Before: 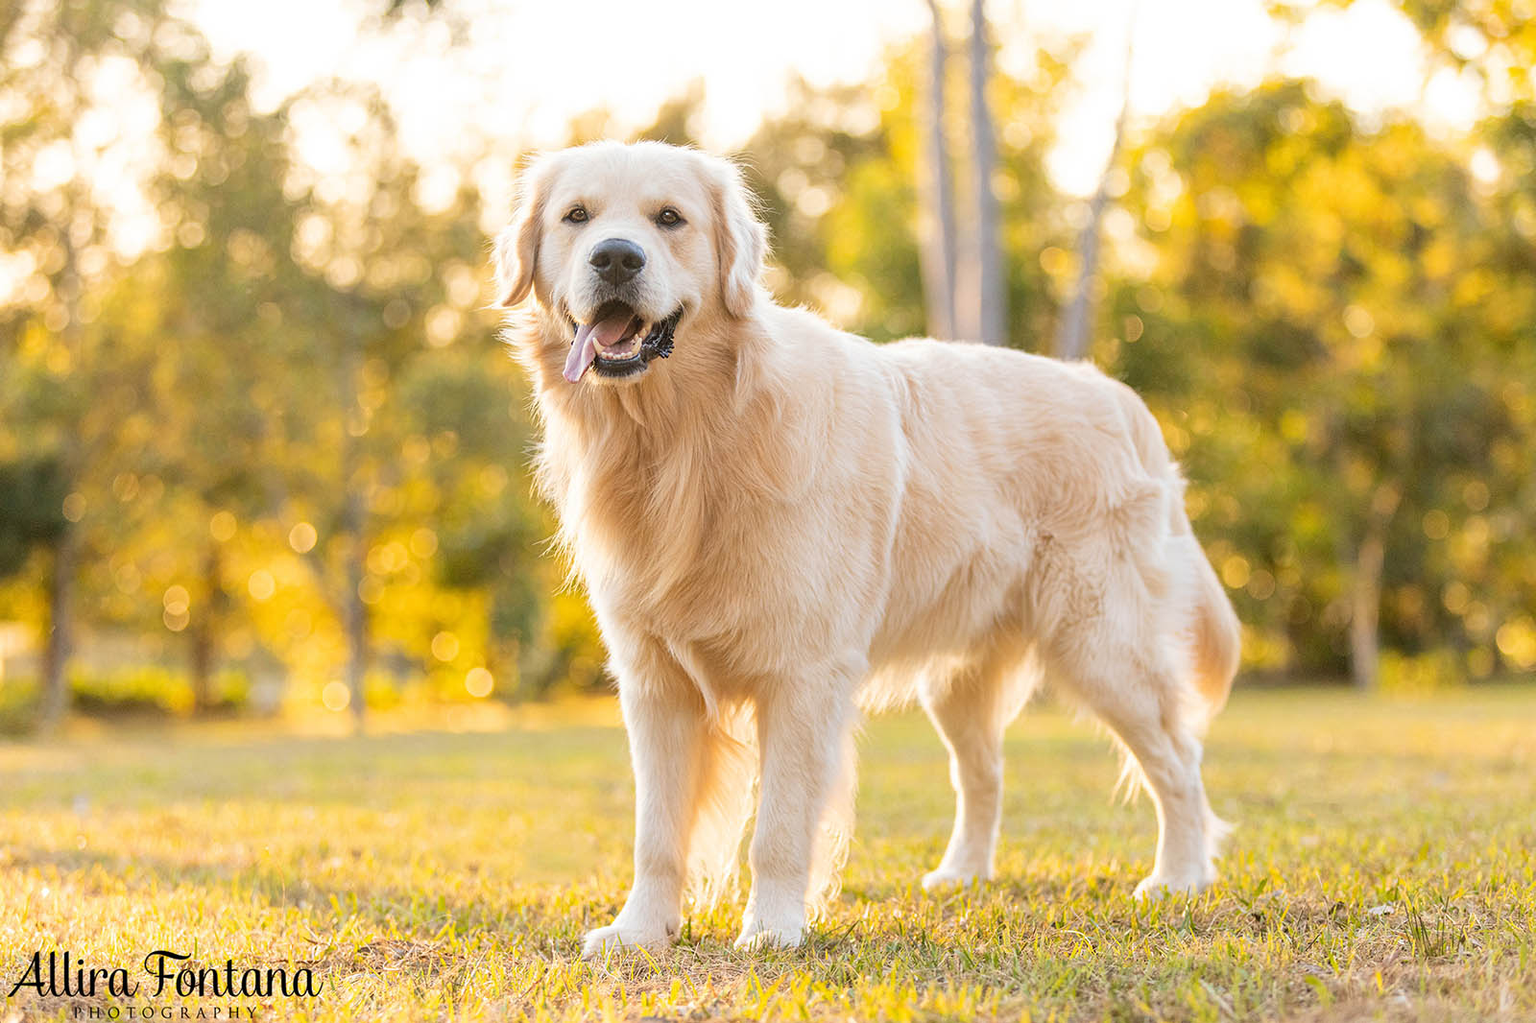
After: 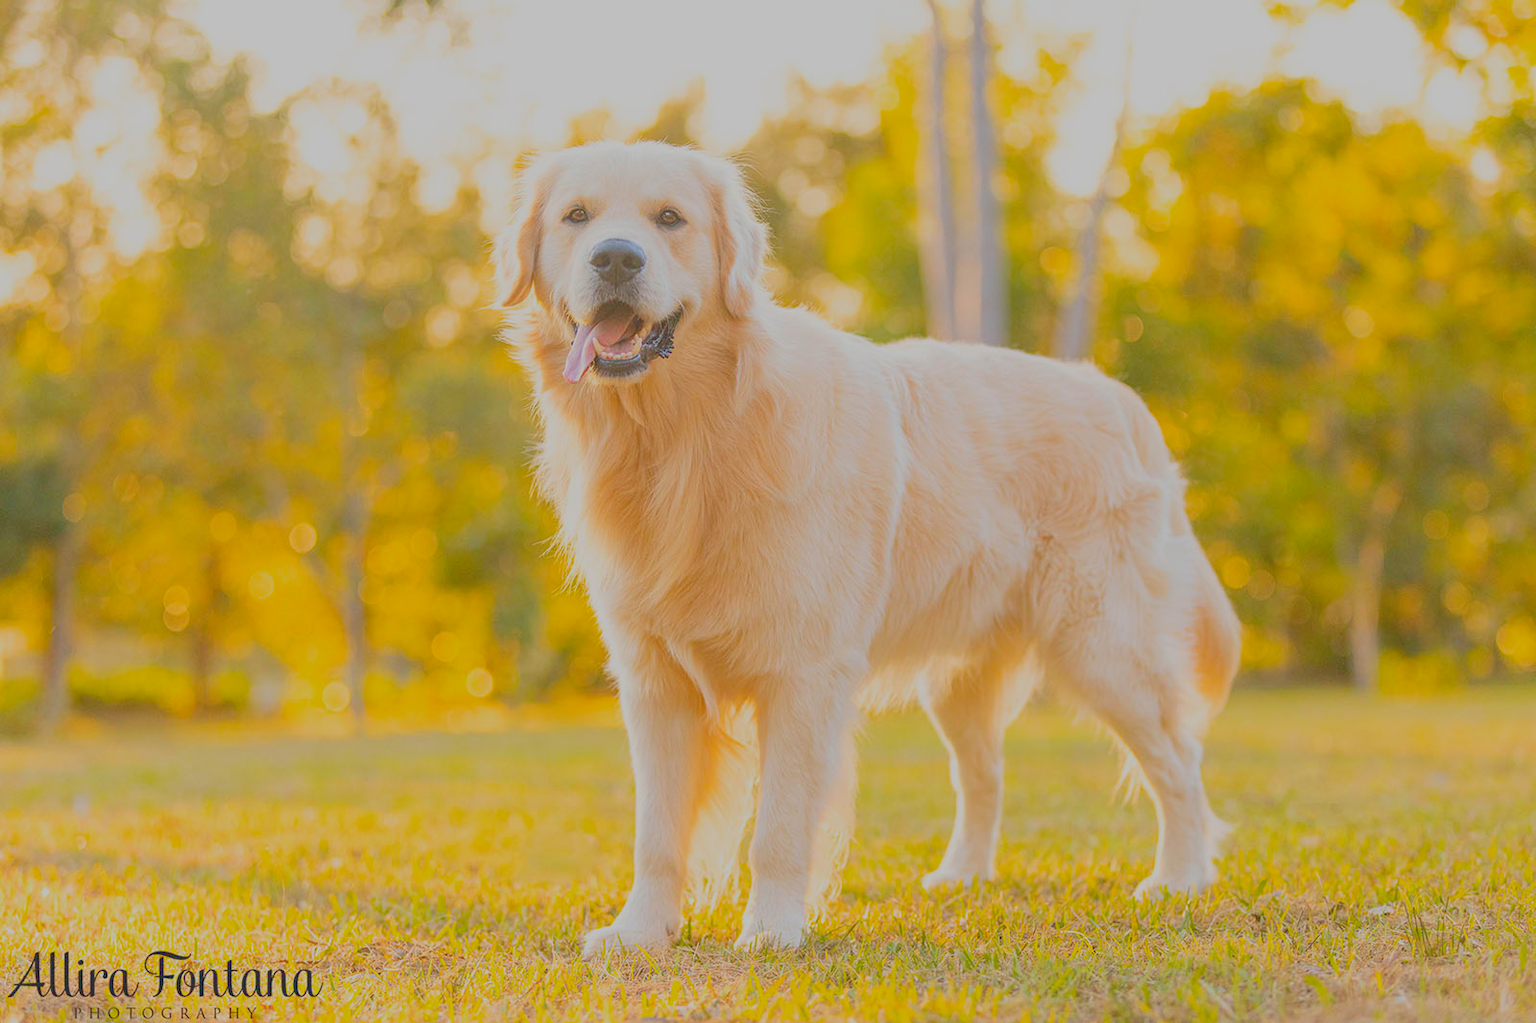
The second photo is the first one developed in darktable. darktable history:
color balance rgb: power › hue 310.5°, perceptual saturation grading › global saturation 19.764%, contrast -29.93%
tone curve: curves: ch0 [(0, 0.172) (1, 0.91)], color space Lab, independent channels, preserve colors none
